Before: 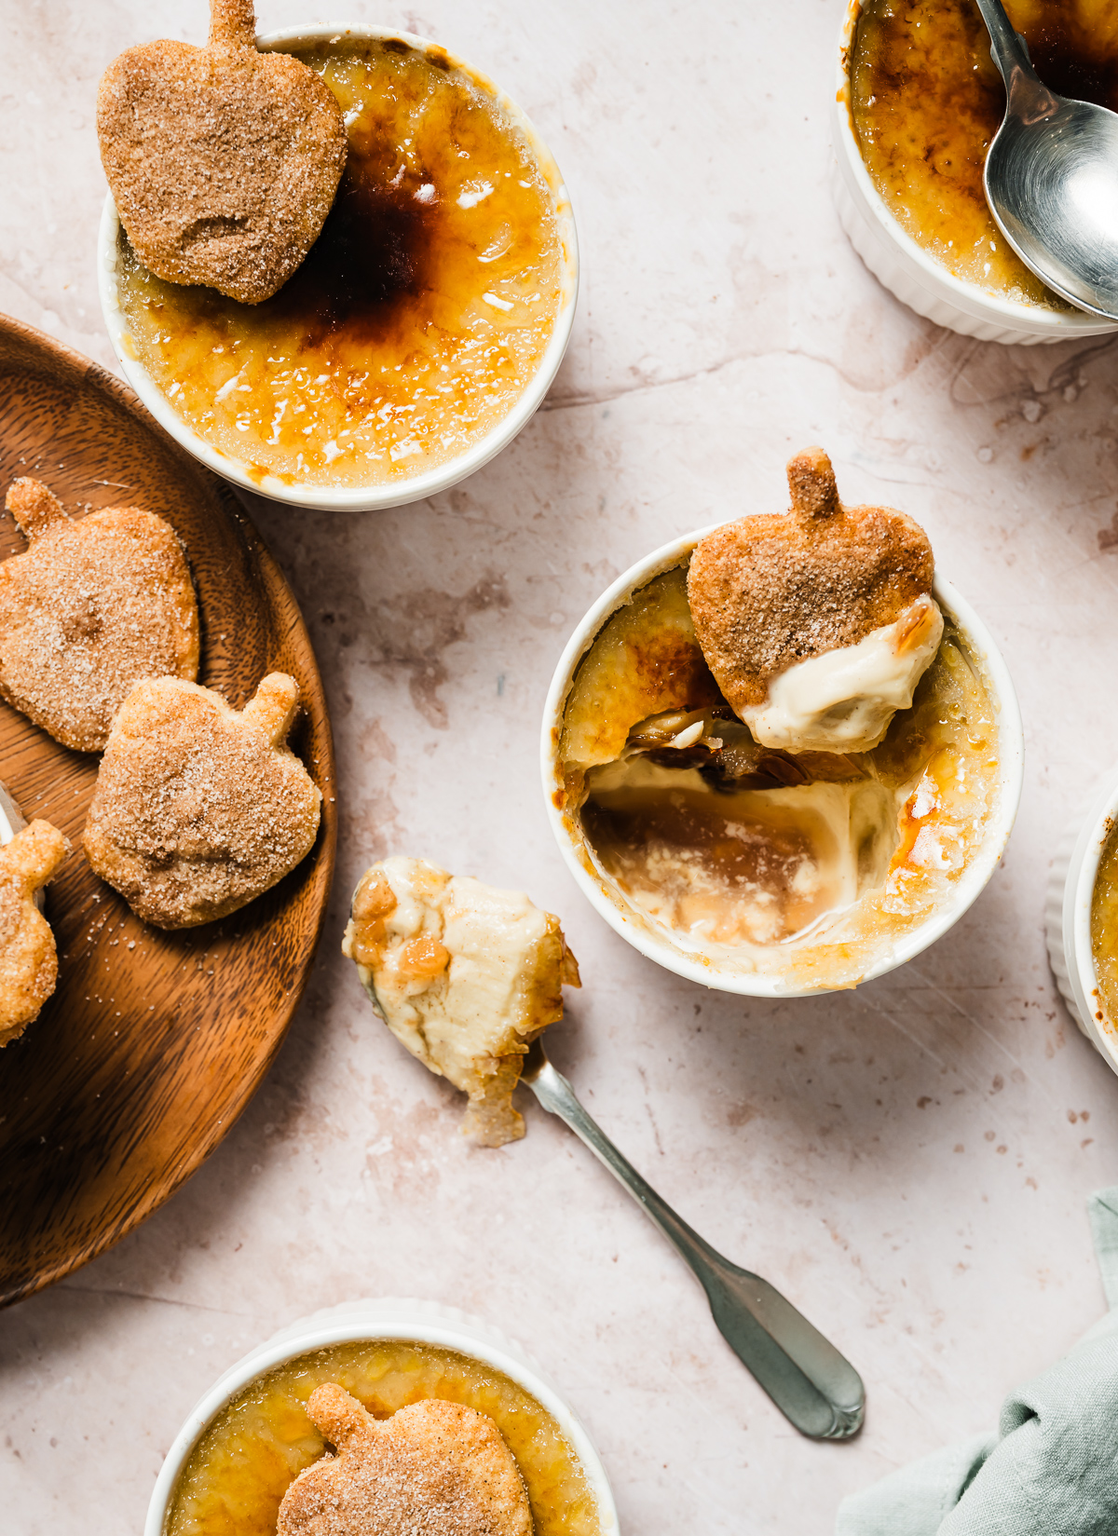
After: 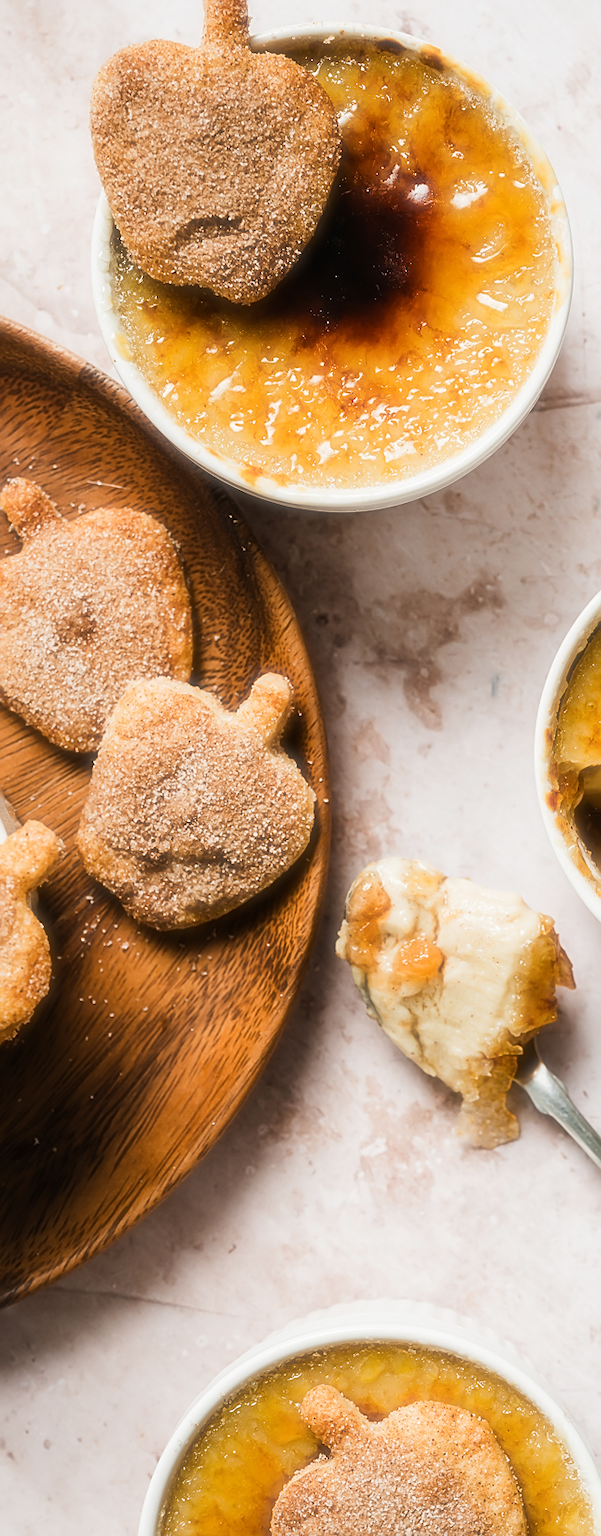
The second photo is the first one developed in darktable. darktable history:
sharpen: on, module defaults
crop: left 0.587%, right 45.588%, bottom 0.086%
soften: size 19.52%, mix 20.32%
